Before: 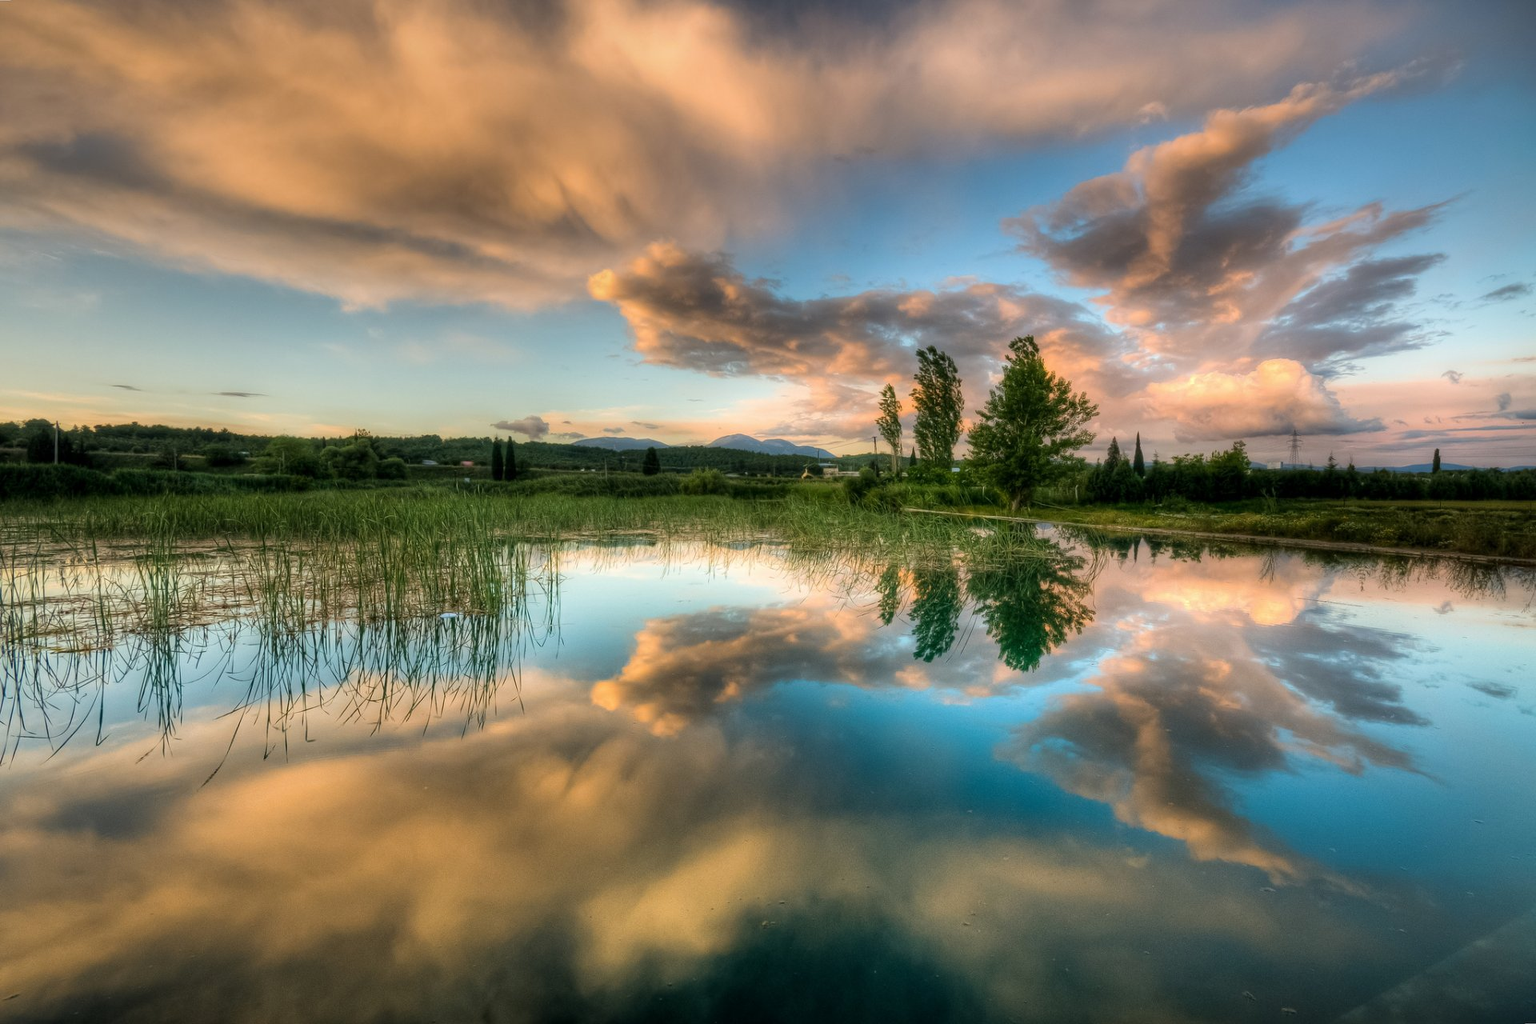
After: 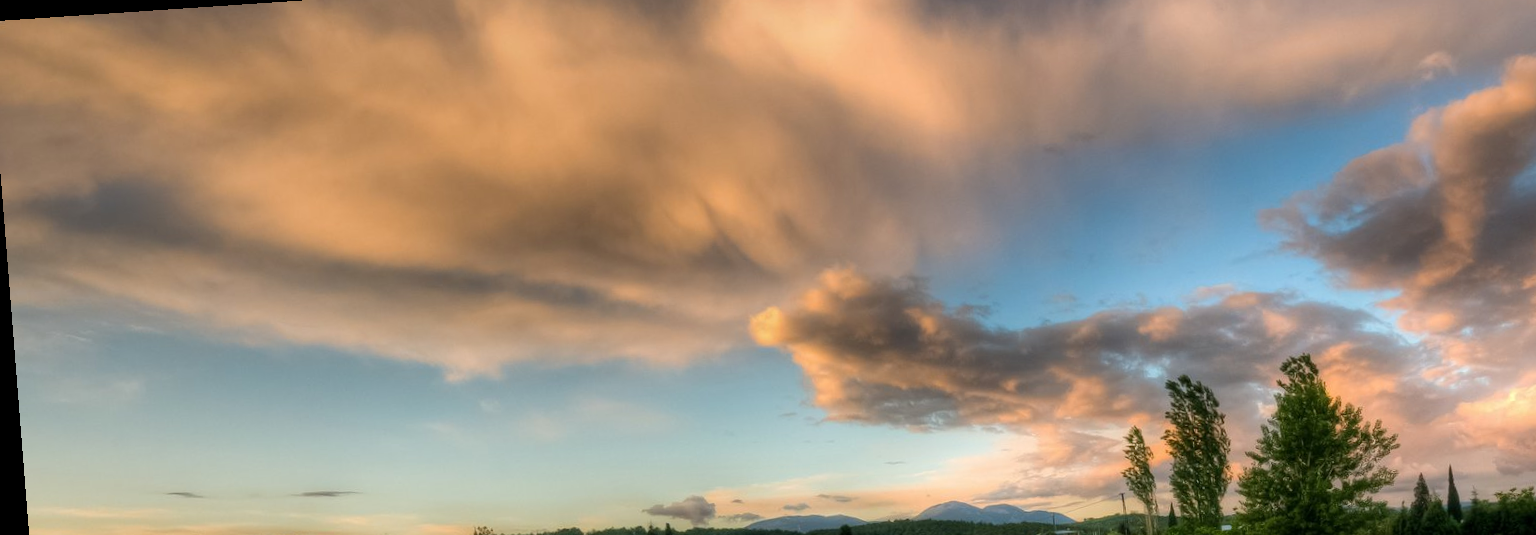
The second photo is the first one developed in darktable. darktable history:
crop: left 0.579%, top 7.627%, right 23.167%, bottom 54.275%
rotate and perspective: rotation -4.2°, shear 0.006, automatic cropping off
